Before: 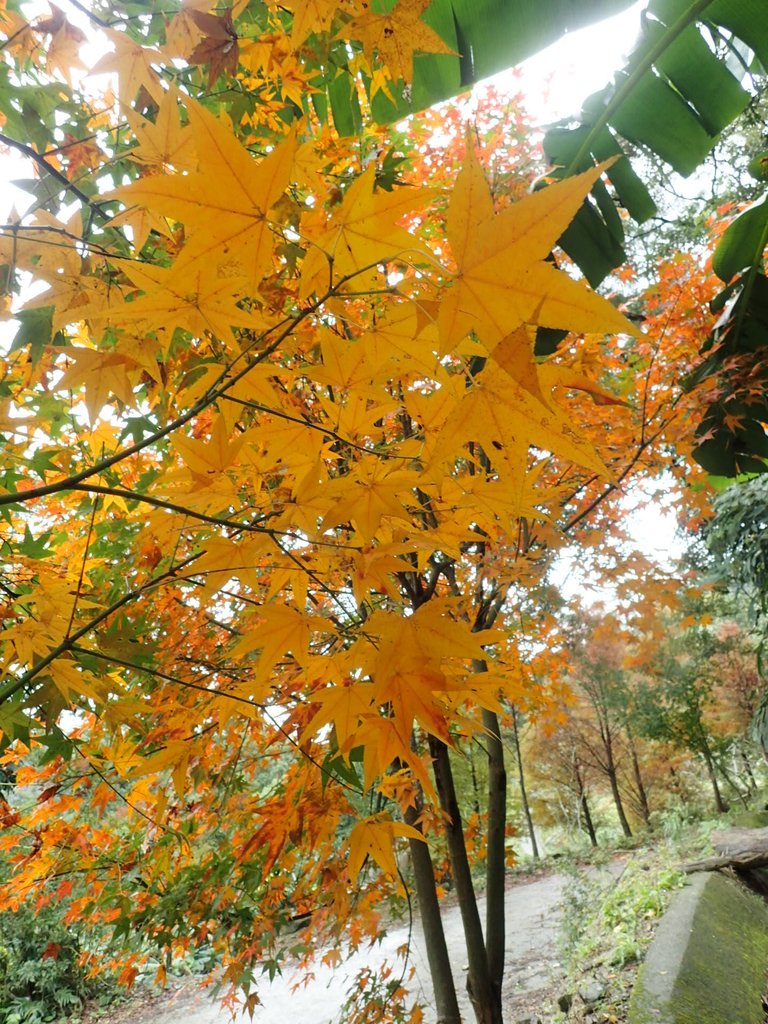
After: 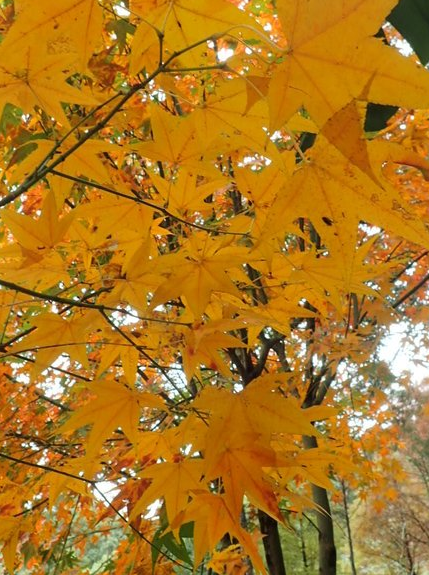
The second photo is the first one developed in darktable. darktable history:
crop and rotate: left 22.258%, top 21.947%, right 21.835%, bottom 21.861%
